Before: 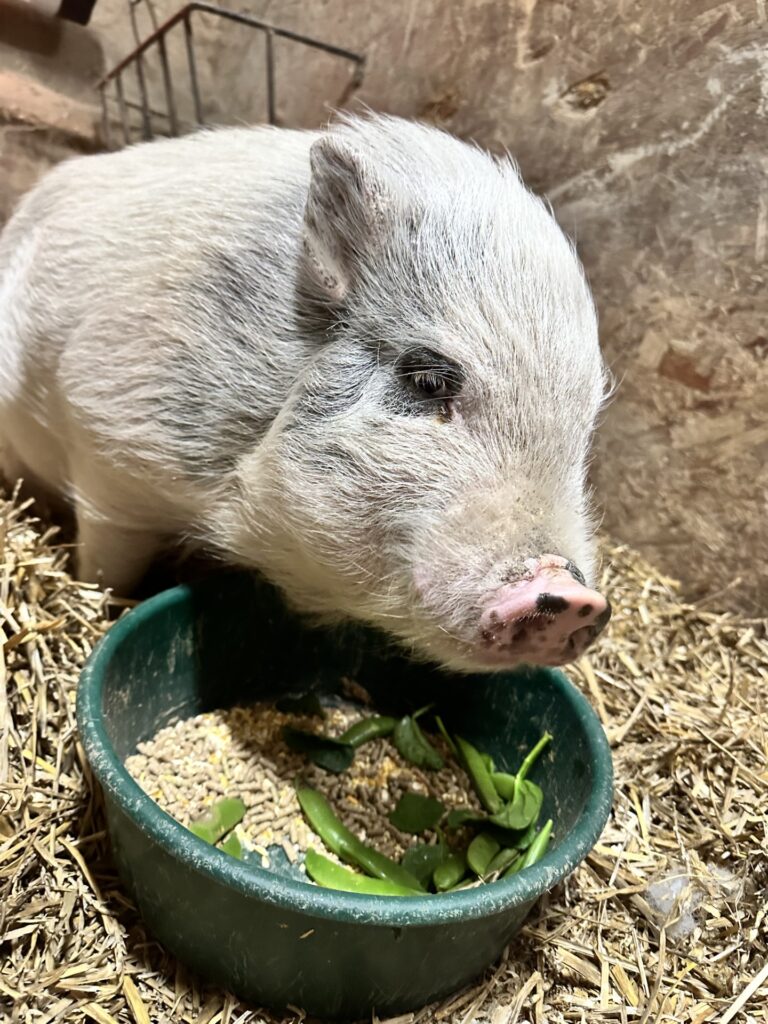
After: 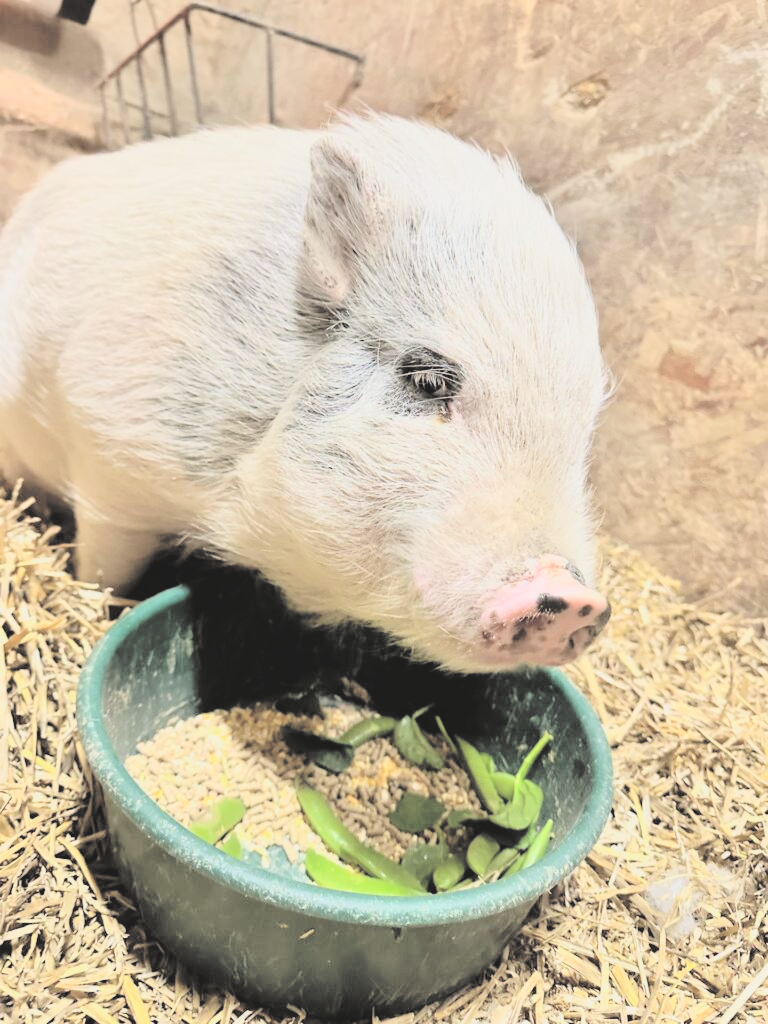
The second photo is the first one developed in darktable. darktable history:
color correction: highlights a* 0.894, highlights b* 2.88, saturation 1.06
contrast brightness saturation: brightness 0.993
filmic rgb: black relative exposure -7.65 EV, white relative exposure 4.56 EV, threshold 2.99 EV, hardness 3.61, contrast 1.05, color science v6 (2022), enable highlight reconstruction true
